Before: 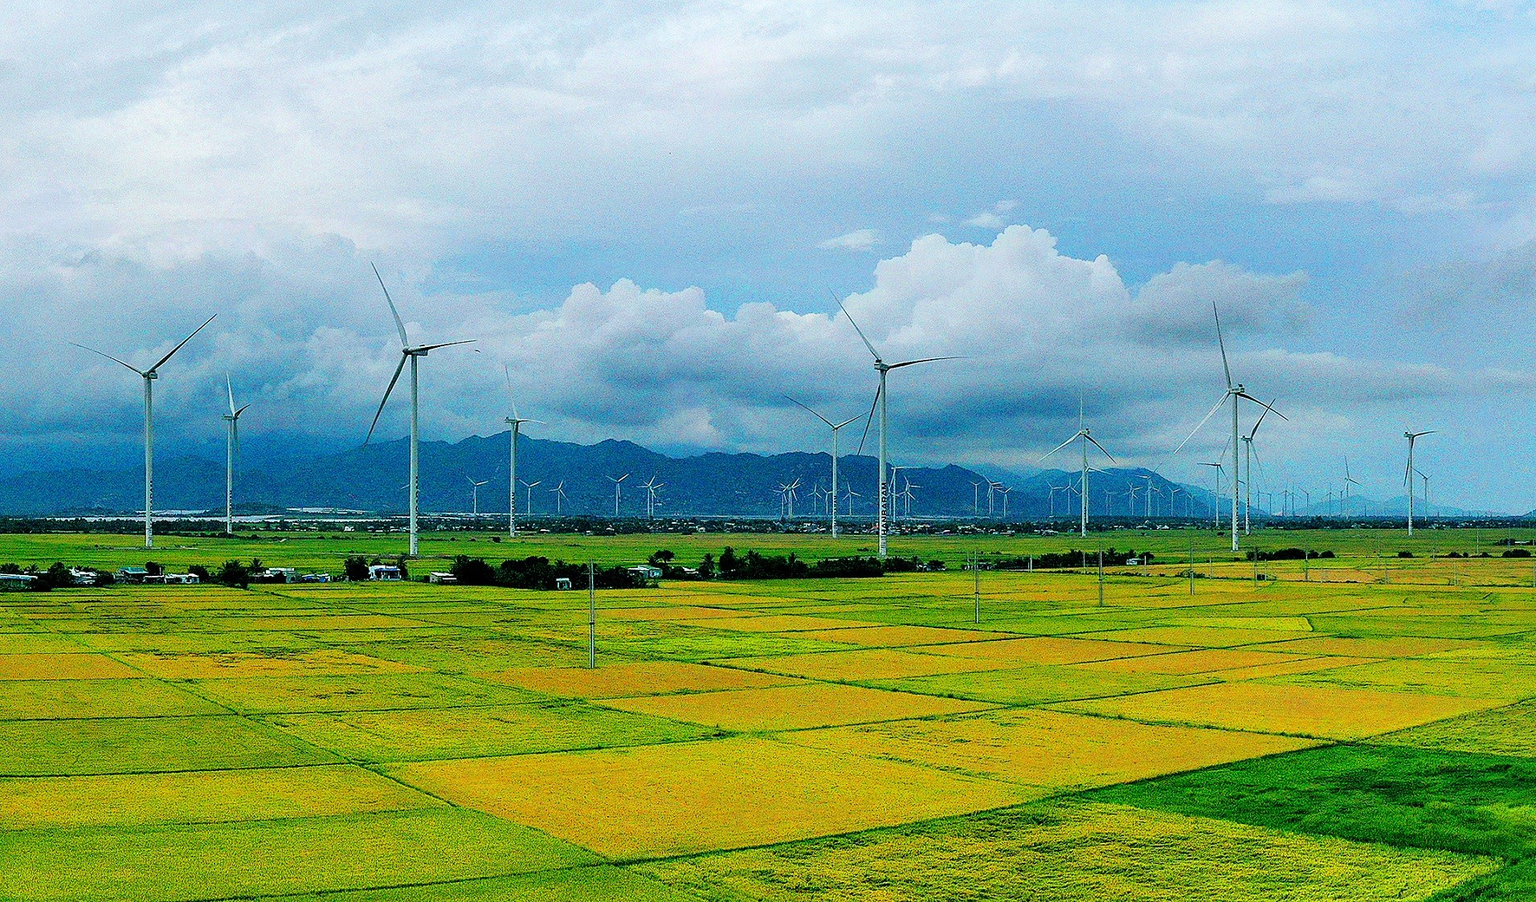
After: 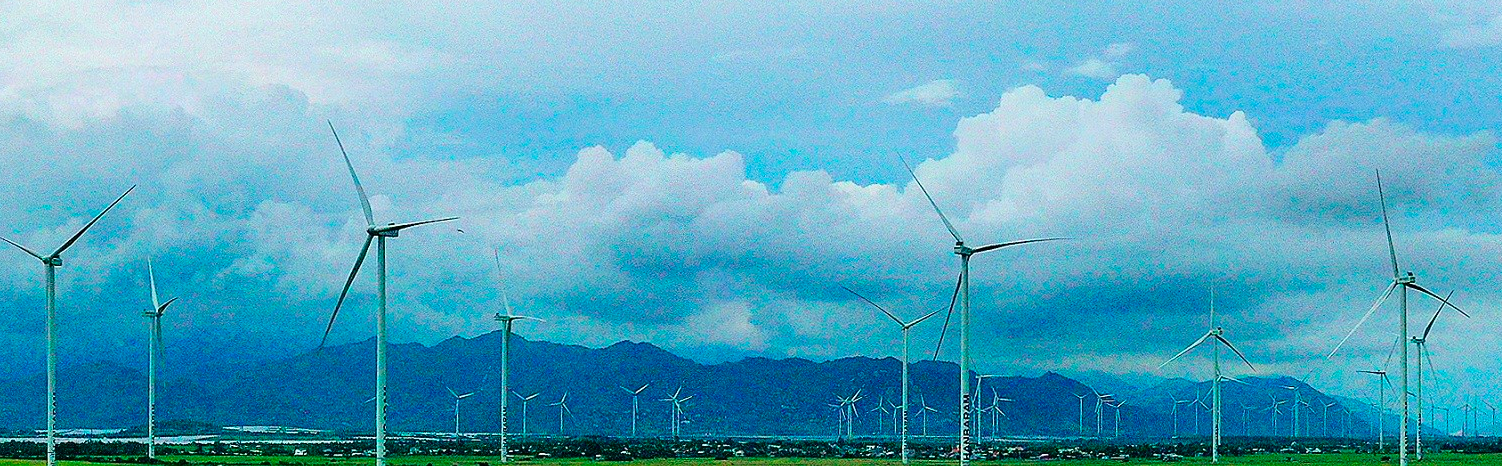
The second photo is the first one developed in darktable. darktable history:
crop: left 7.036%, top 18.398%, right 14.379%, bottom 40.043%
color contrast: green-magenta contrast 1.73, blue-yellow contrast 1.15
